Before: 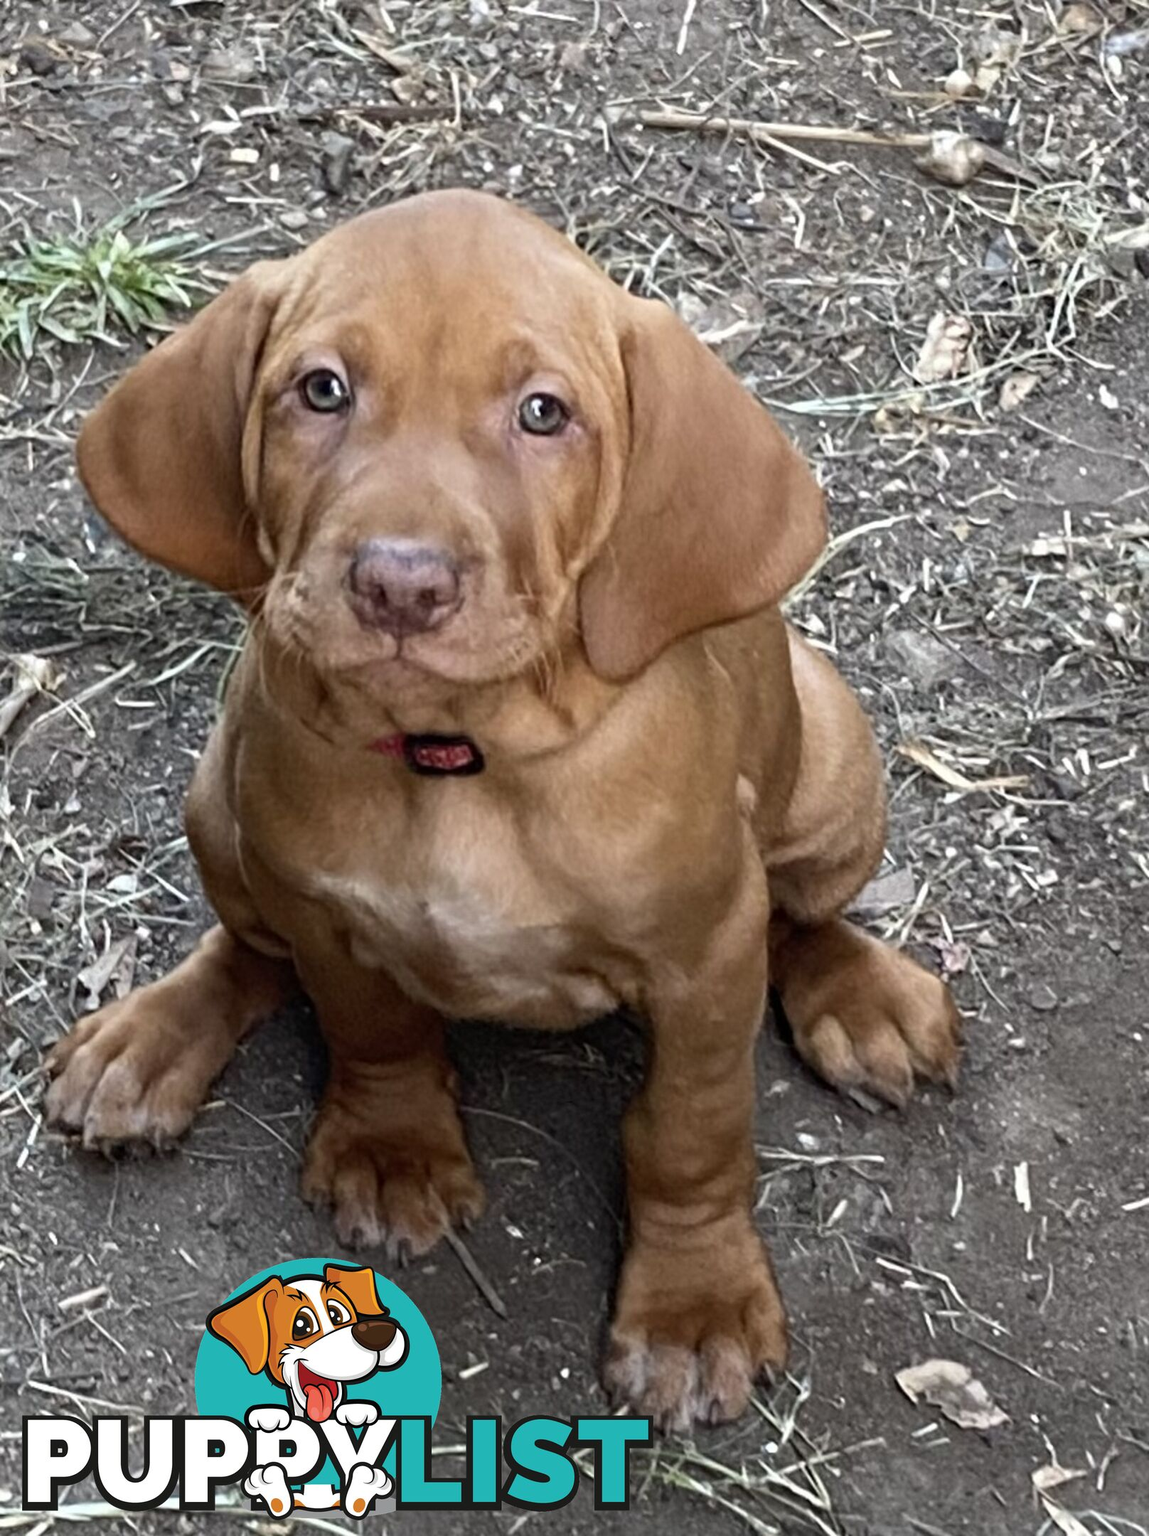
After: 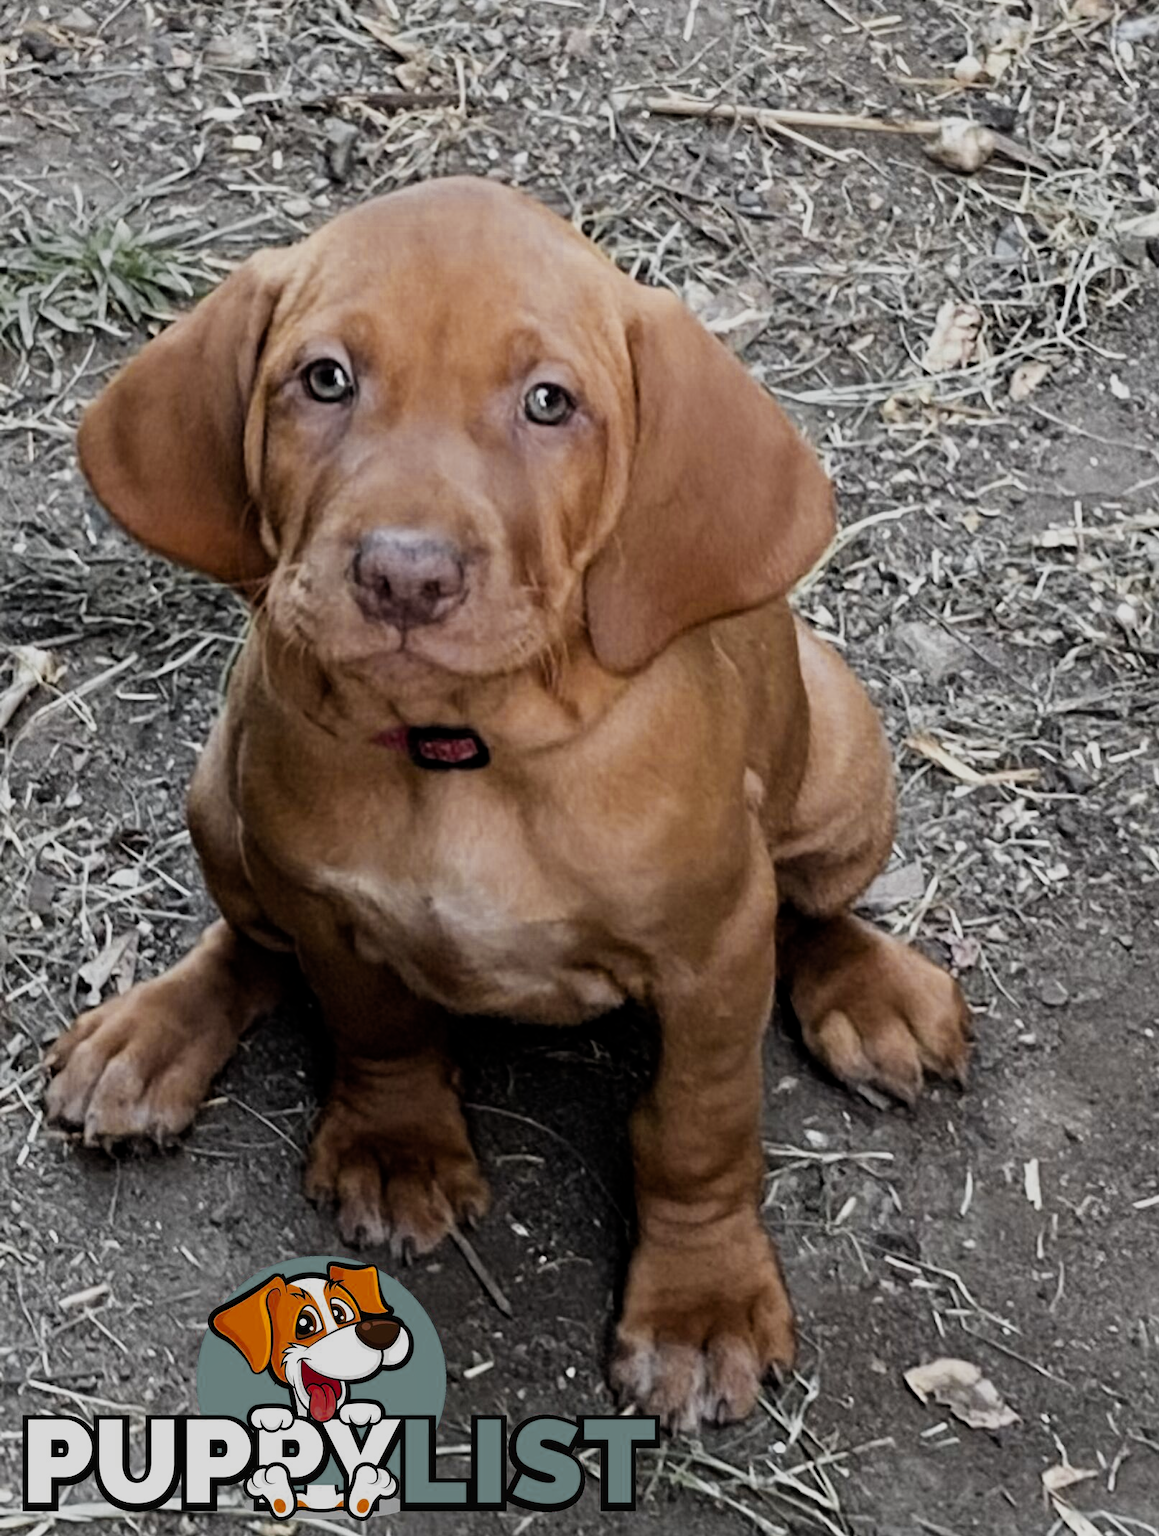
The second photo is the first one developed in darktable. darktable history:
tone equalizer: on, module defaults
filmic rgb: middle gray luminance 29.07%, black relative exposure -10.27 EV, white relative exposure 5.49 EV, target black luminance 0%, hardness 3.94, latitude 1.5%, contrast 1.132, highlights saturation mix 4.96%, shadows ↔ highlights balance 14.85%
crop: top 0.934%, right 0.112%
color zones: curves: ch0 [(0.035, 0.242) (0.25, 0.5) (0.384, 0.214) (0.488, 0.255) (0.75, 0.5)]; ch1 [(0.063, 0.379) (0.25, 0.5) (0.354, 0.201) (0.489, 0.085) (0.729, 0.271)]; ch2 [(0.25, 0.5) (0.38, 0.517) (0.442, 0.51) (0.735, 0.456)]
